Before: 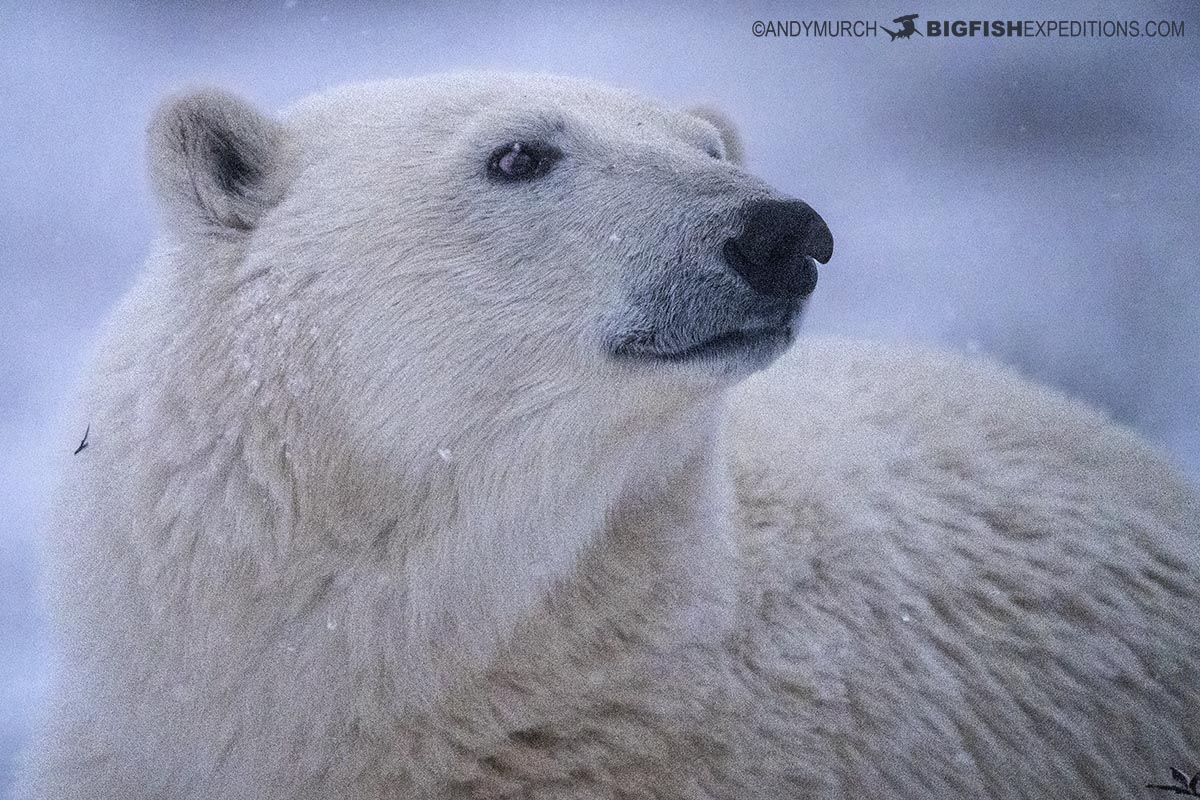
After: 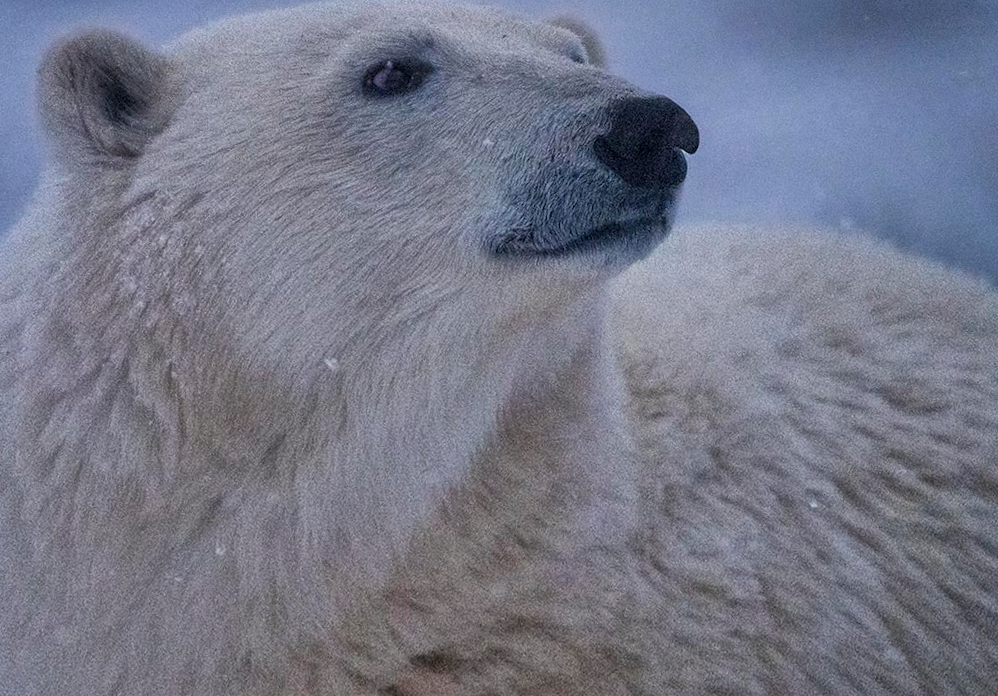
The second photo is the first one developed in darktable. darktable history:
shadows and highlights: shadows 80.73, white point adjustment -9.07, highlights -61.46, soften with gaussian
rotate and perspective: rotation -1.68°, lens shift (vertical) -0.146, crop left 0.049, crop right 0.912, crop top 0.032, crop bottom 0.96
crop and rotate: angle 1.96°, left 5.673%, top 5.673%
